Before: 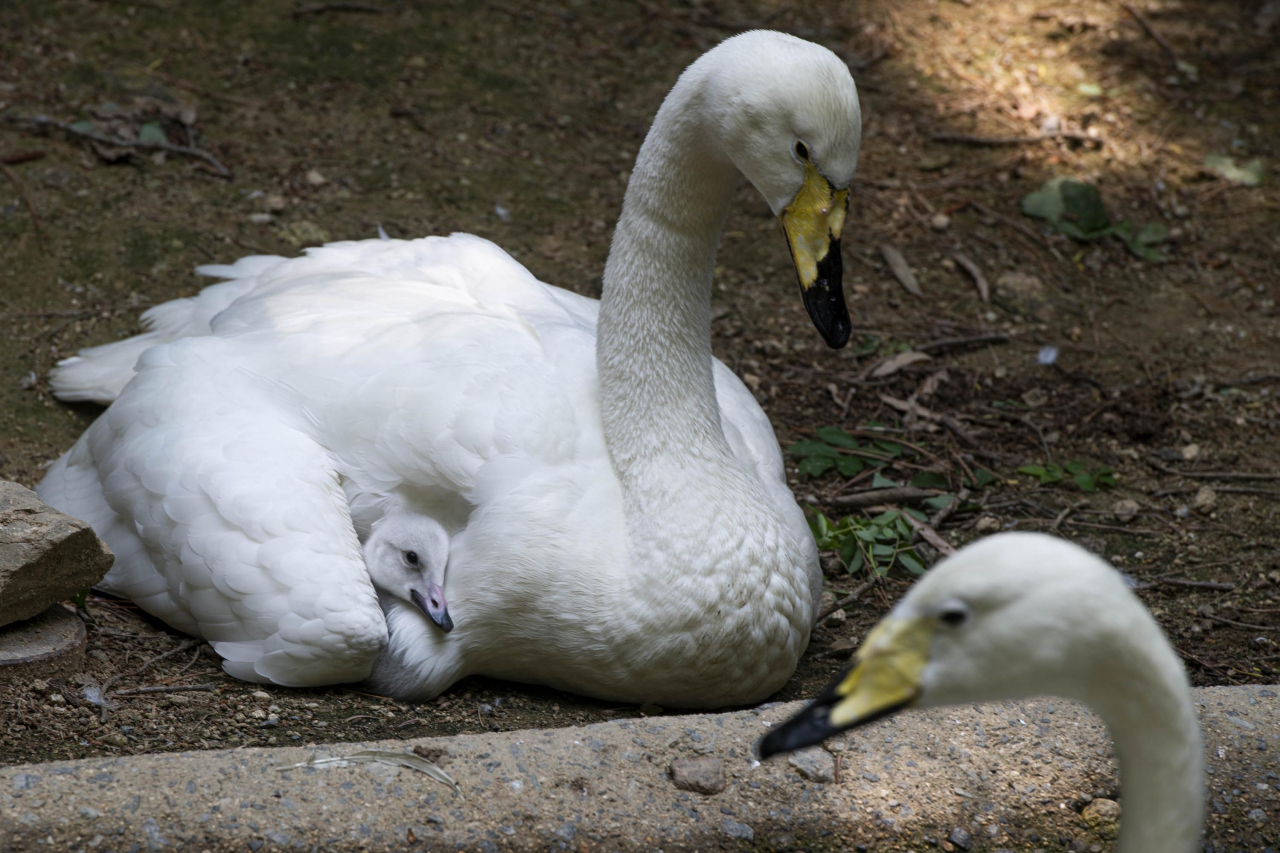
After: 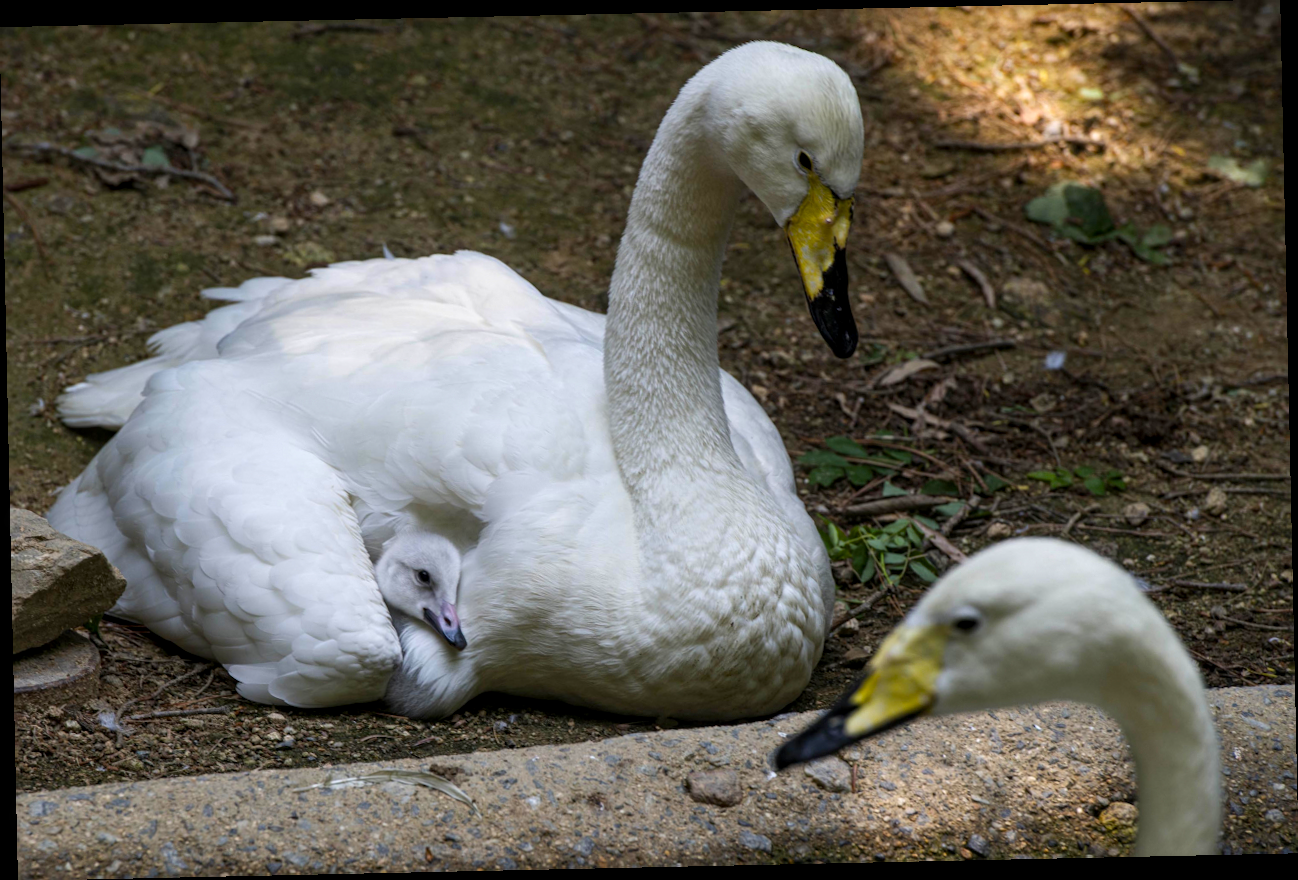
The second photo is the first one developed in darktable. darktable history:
color balance rgb: perceptual saturation grading › global saturation 25%, global vibrance 20%
rotate and perspective: rotation -1.24°, automatic cropping off
local contrast: on, module defaults
tone equalizer: on, module defaults
